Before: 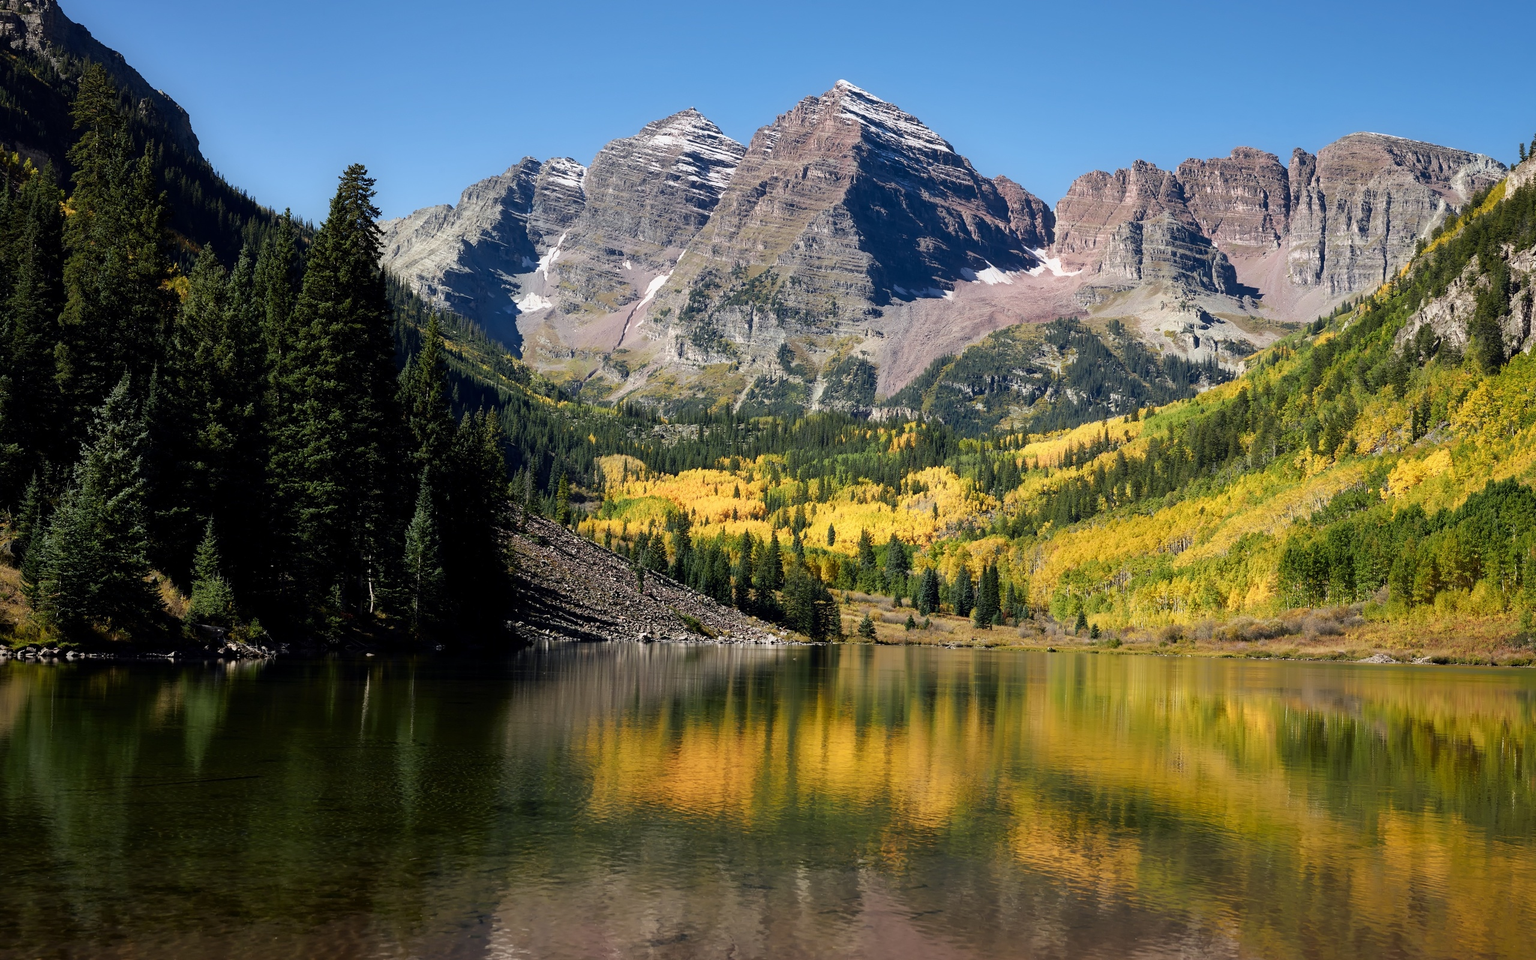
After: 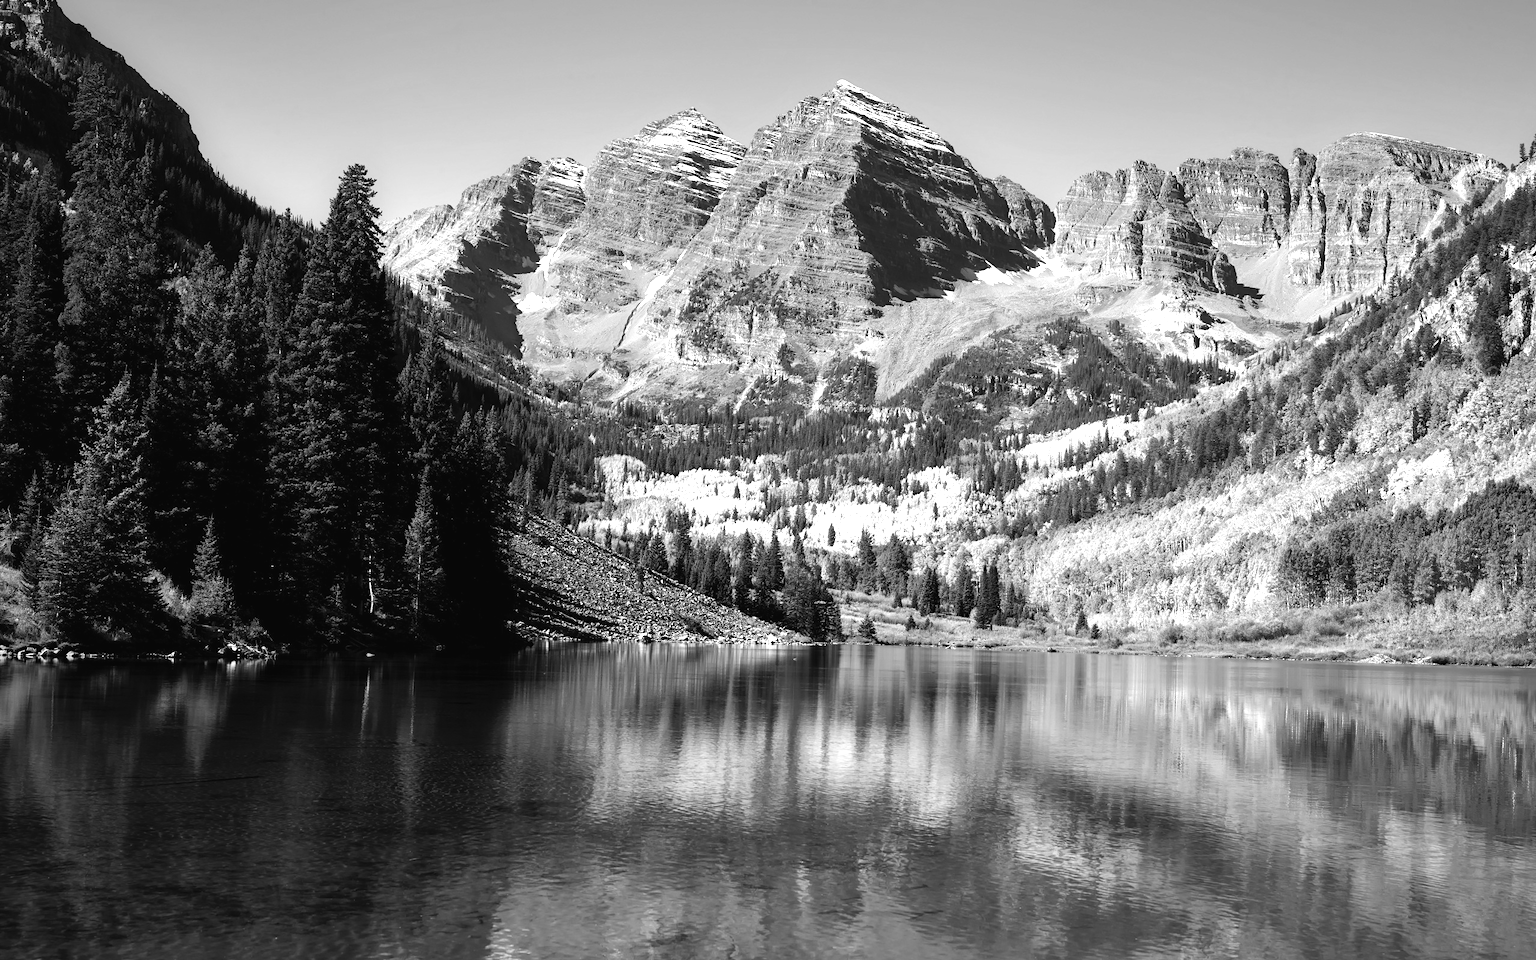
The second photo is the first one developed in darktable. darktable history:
white balance: red 0.967, blue 1.049
color balance rgb: shadows lift › luminance -20%, power › hue 72.24°, highlights gain › luminance 15%, global offset › hue 171.6°, perceptual saturation grading › highlights -15%, perceptual saturation grading › shadows 25%, global vibrance 30%, contrast 10%
monochrome: a 32, b 64, size 2.3
exposure: exposure 0.636 EV, compensate highlight preservation false
color balance: lift [1.004, 1.002, 1.002, 0.998], gamma [1, 1.007, 1.002, 0.993], gain [1, 0.977, 1.013, 1.023], contrast -3.64%
